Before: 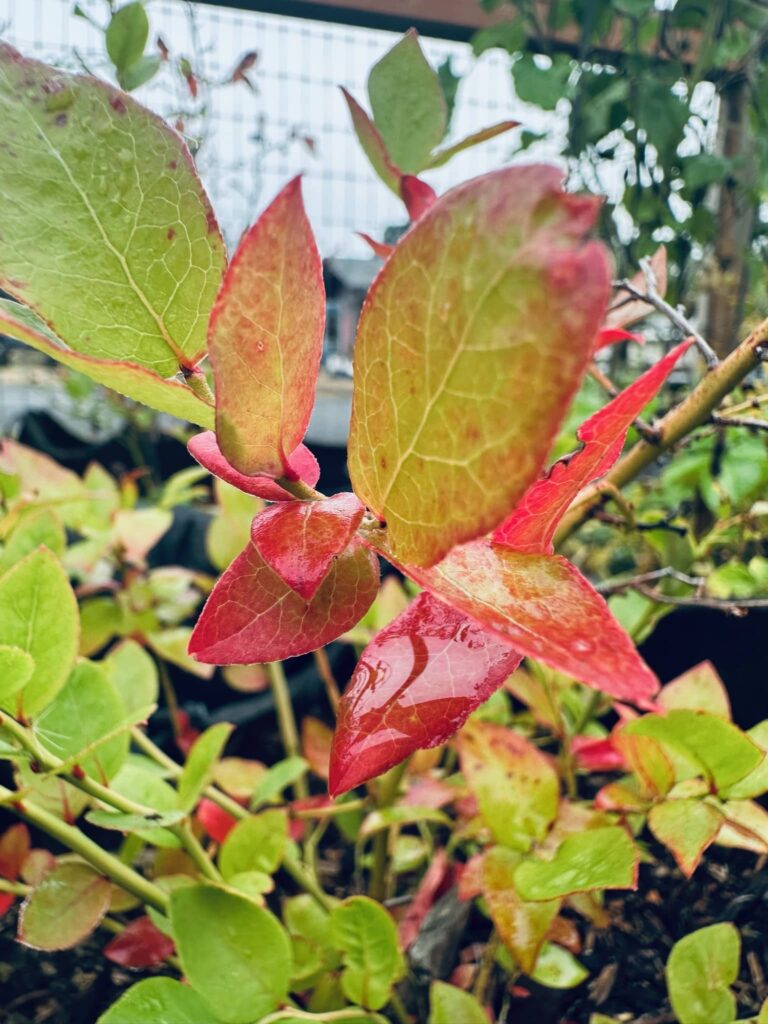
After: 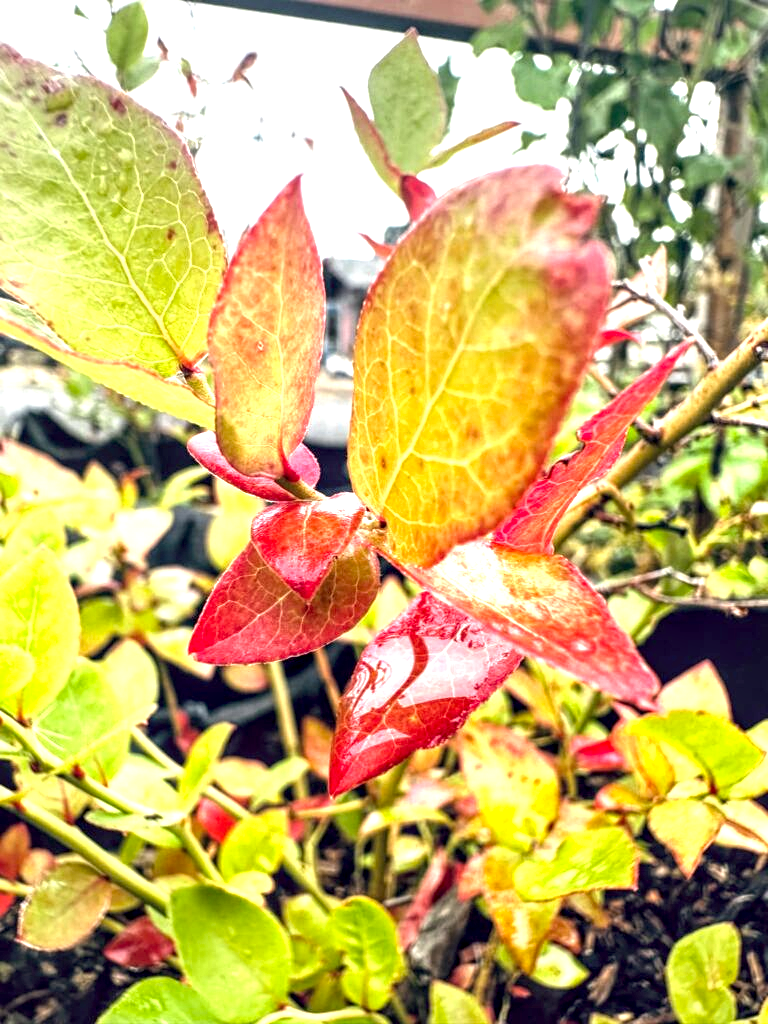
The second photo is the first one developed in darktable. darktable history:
exposure: black level correction 0, exposure 1.168 EV, compensate exposure bias true, compensate highlight preservation false
local contrast: detail 150%
color correction: highlights a* 6.08, highlights b* 7.82, shadows a* 6, shadows b* 7.27, saturation 0.927
